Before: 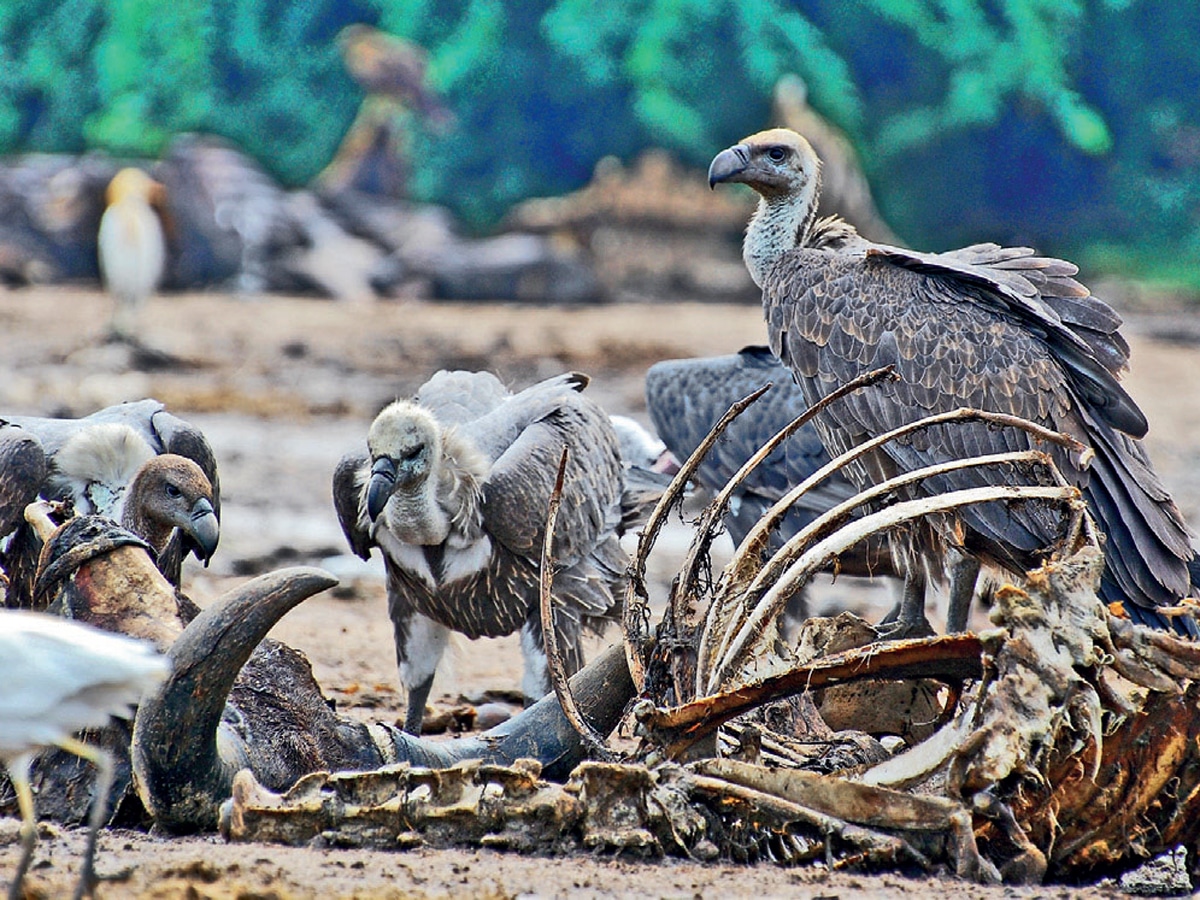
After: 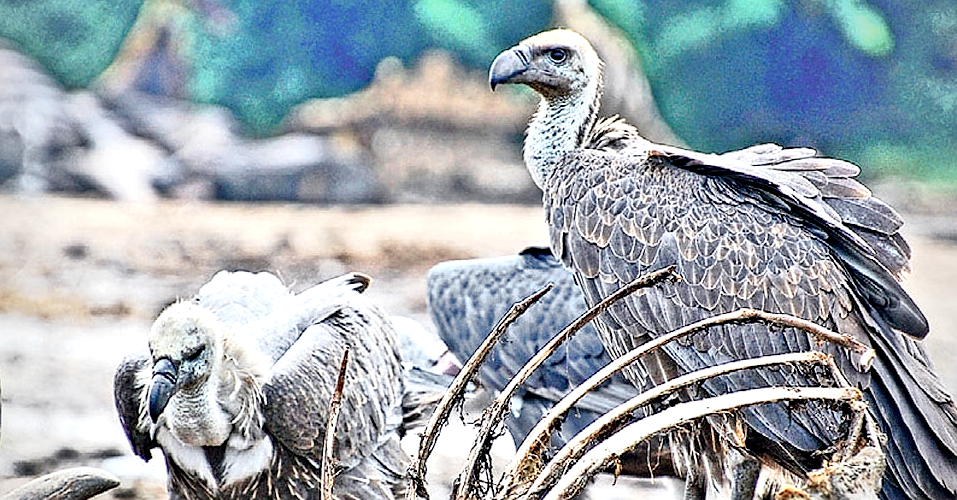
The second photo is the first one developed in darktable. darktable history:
crop: left 18.255%, top 11.1%, right 1.938%, bottom 33.287%
tone curve: curves: ch0 [(0, 0) (0.003, 0.004) (0.011, 0.015) (0.025, 0.033) (0.044, 0.059) (0.069, 0.093) (0.1, 0.133) (0.136, 0.182) (0.177, 0.237) (0.224, 0.3) (0.277, 0.369) (0.335, 0.437) (0.399, 0.511) (0.468, 0.584) (0.543, 0.656) (0.623, 0.729) (0.709, 0.8) (0.801, 0.872) (0.898, 0.935) (1, 1)], preserve colors none
exposure: exposure -0.002 EV, compensate highlight preservation false
contrast equalizer: octaves 7, y [[0.5, 0.5, 0.5, 0.539, 0.64, 0.611], [0.5 ×6], [0.5 ×6], [0 ×6], [0 ×6]], mix 0.745
sharpen: radius 1.033
tone equalizer: -8 EV -0.72 EV, -7 EV -0.711 EV, -6 EV -0.564 EV, -5 EV -0.387 EV, -3 EV 0.4 EV, -2 EV 0.6 EV, -1 EV 0.696 EV, +0 EV 0.758 EV
vignetting: fall-off start 74.69%, fall-off radius 66.45%
